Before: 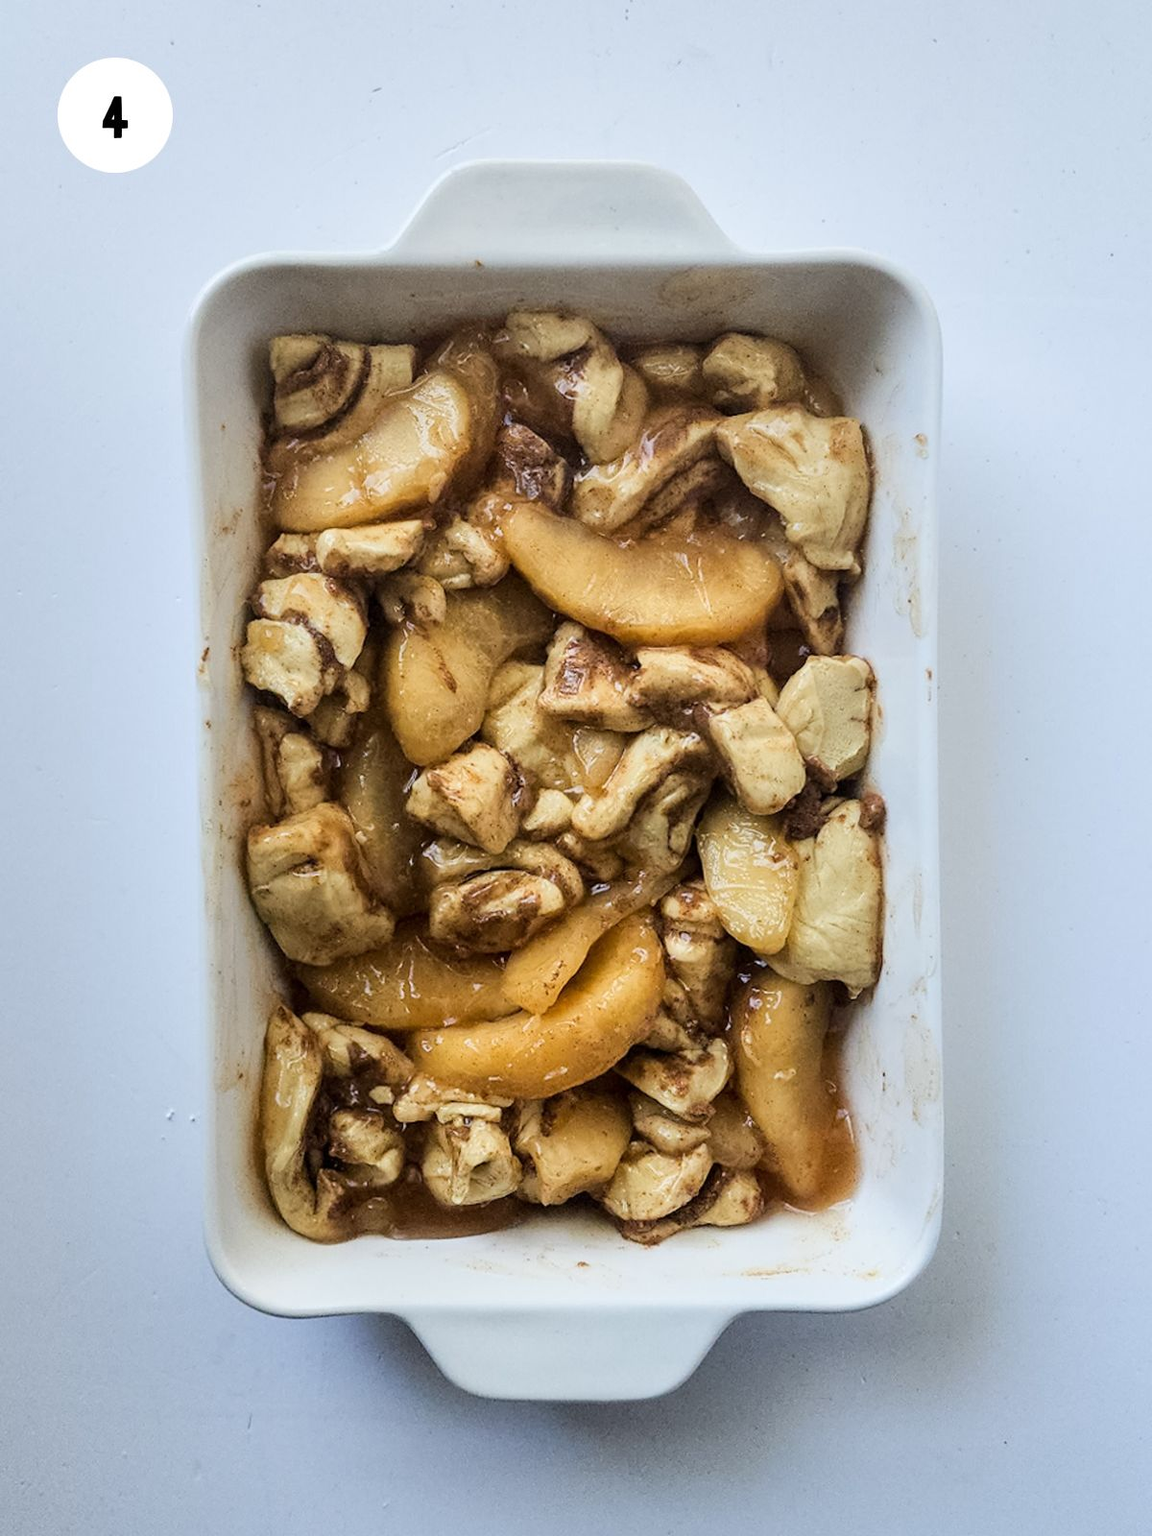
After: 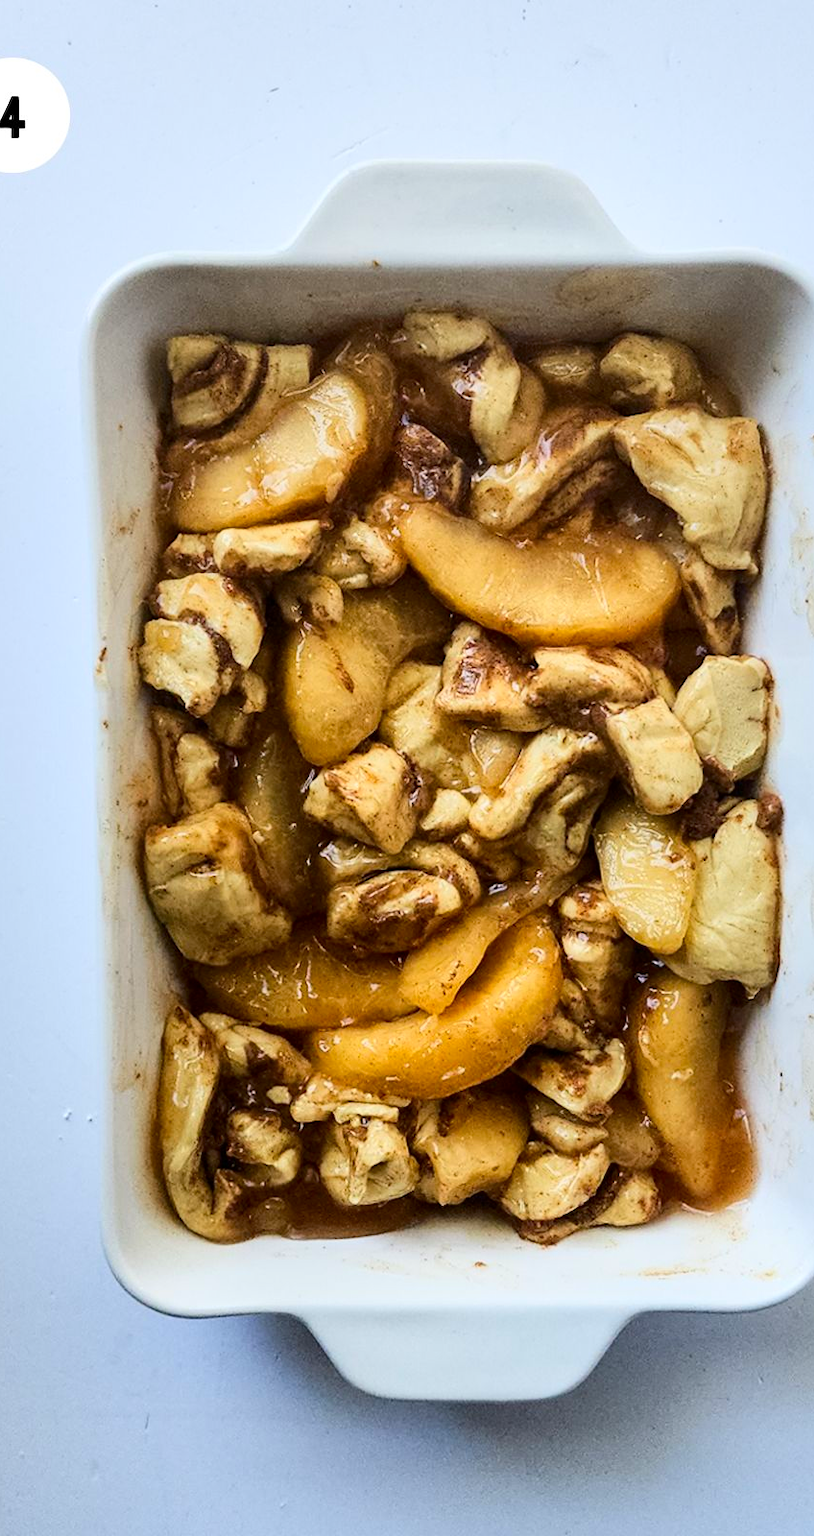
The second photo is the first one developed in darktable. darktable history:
contrast brightness saturation: contrast 0.166, saturation 0.318
crop and rotate: left 8.961%, right 20.29%
